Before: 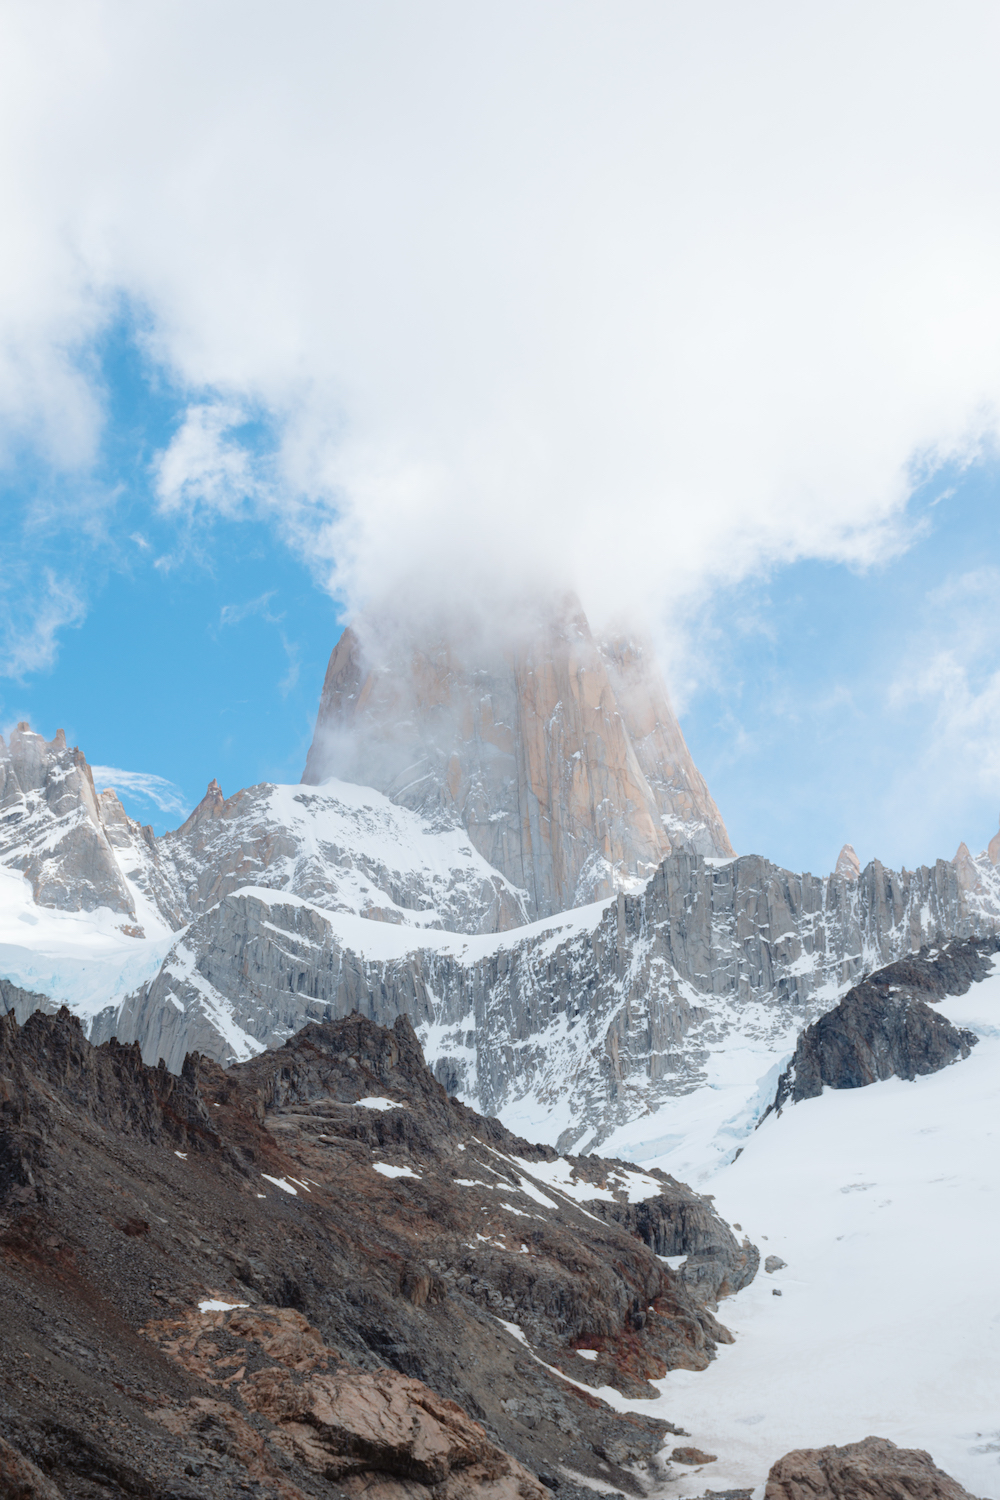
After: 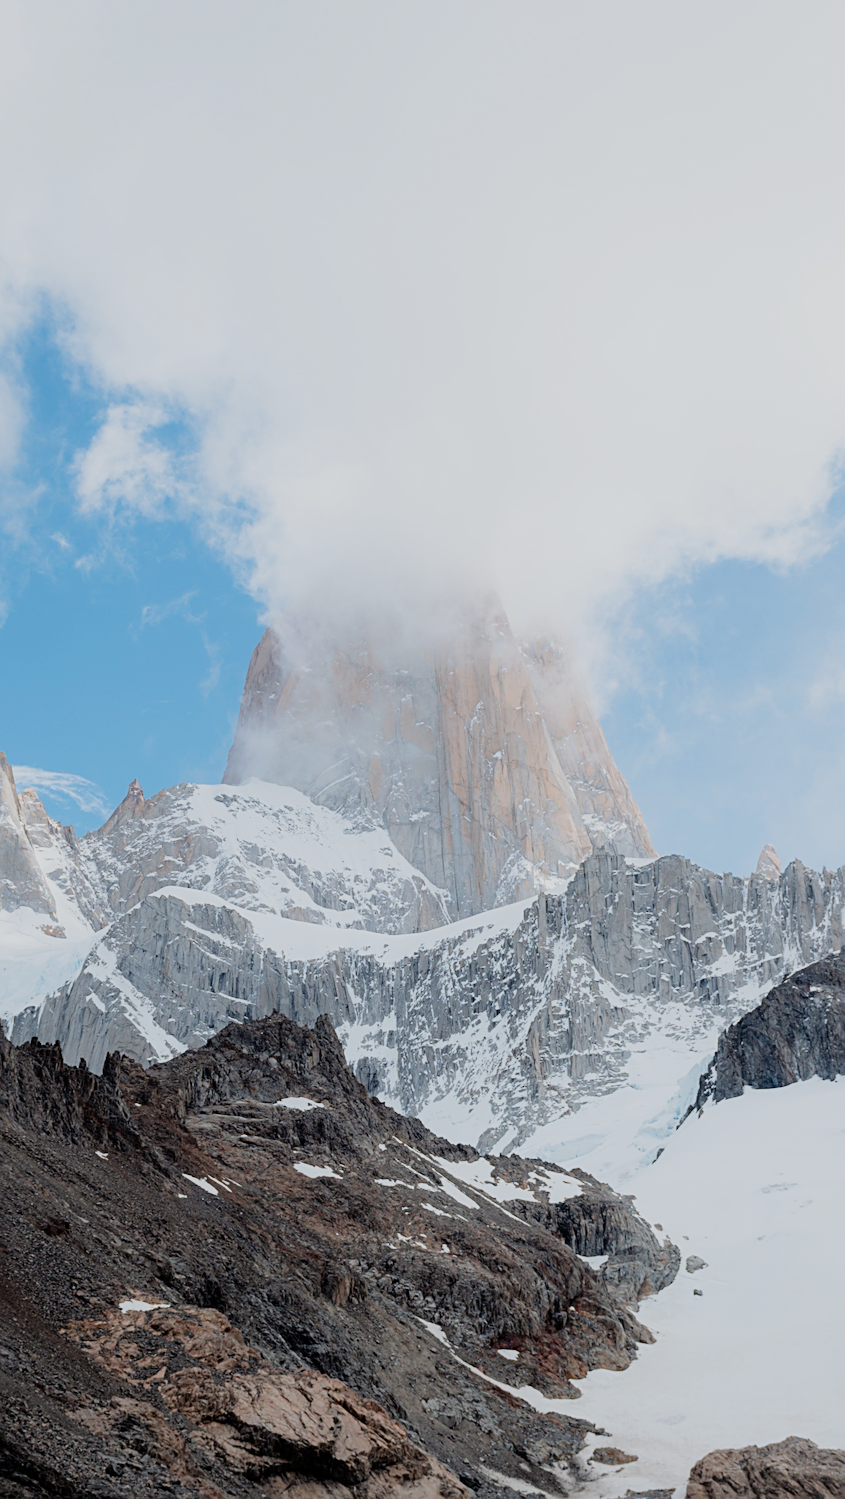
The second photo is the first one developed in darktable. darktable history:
crop: left 7.979%, right 7.429%
sharpen: on, module defaults
filmic rgb: middle gray luminance 28.98%, black relative exposure -10.39 EV, white relative exposure 5.49 EV, target black luminance 0%, hardness 3.91, latitude 2%, contrast 1.132, highlights saturation mix 4.45%, shadows ↔ highlights balance 15.81%
